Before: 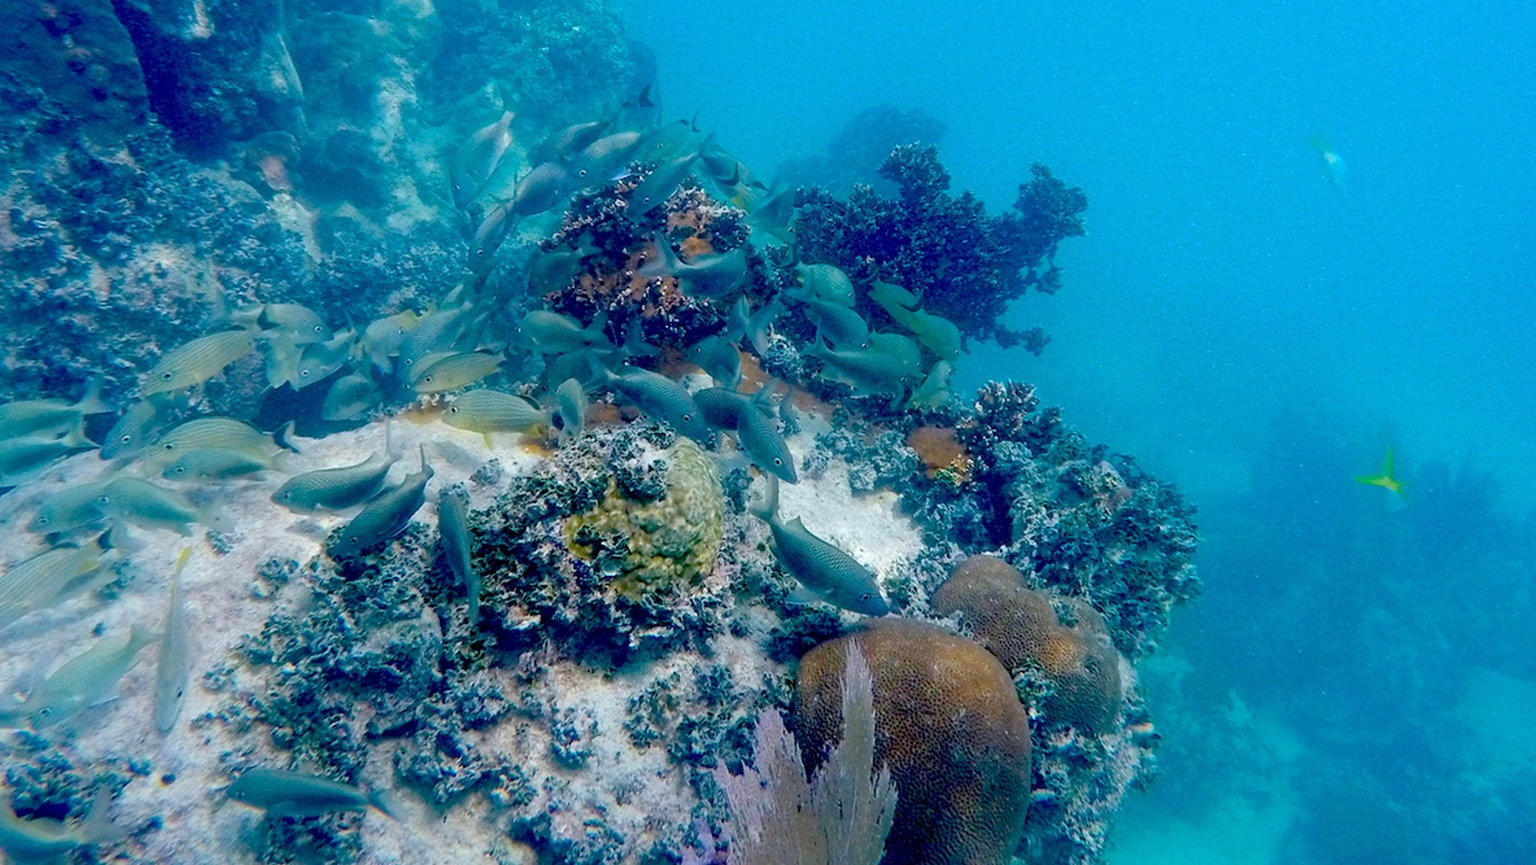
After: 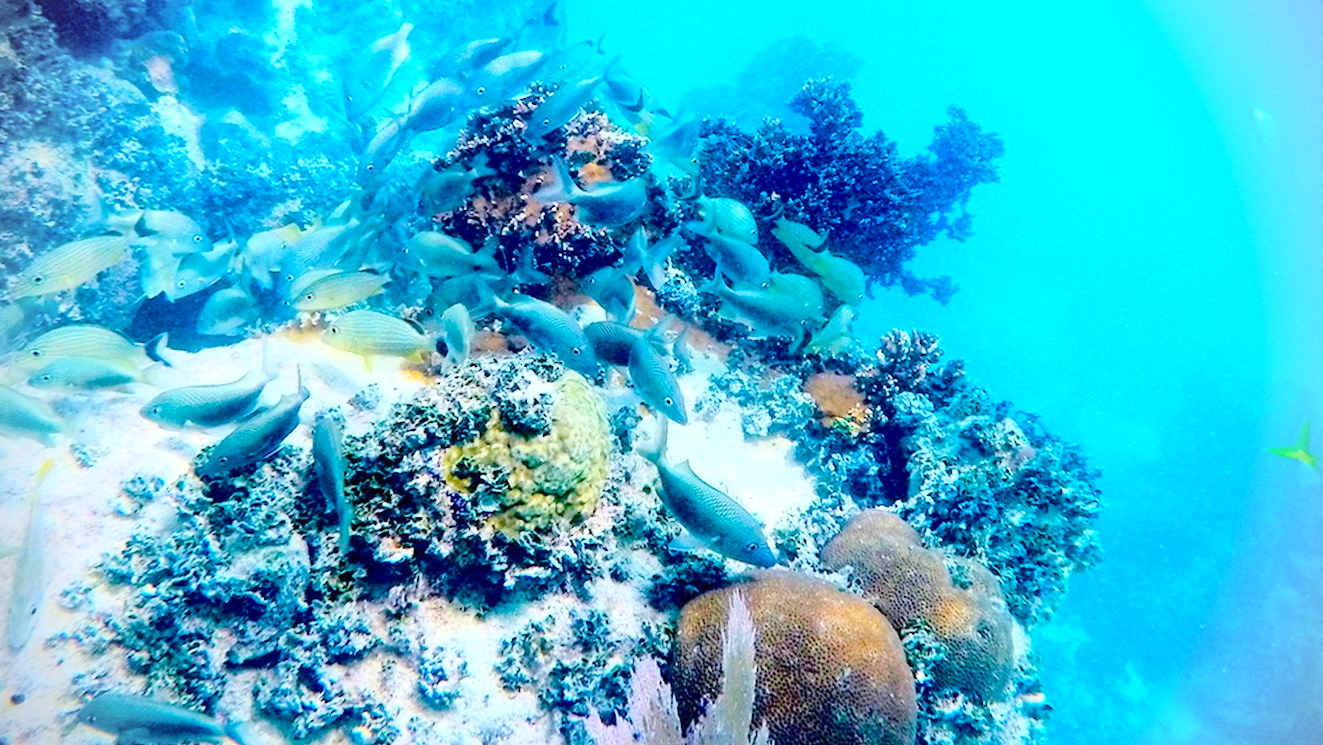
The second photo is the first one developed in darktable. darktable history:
crop and rotate: angle -2.94°, left 5.091%, top 5.216%, right 4.761%, bottom 4.654%
vignetting: dithering 8-bit output
base curve: curves: ch0 [(0, 0) (0.028, 0.03) (0.121, 0.232) (0.46, 0.748) (0.859, 0.968) (1, 1)]
exposure: black level correction 0, exposure 0.5 EV, compensate highlight preservation false
contrast brightness saturation: contrast 0.101, brightness 0.026, saturation 0.094
